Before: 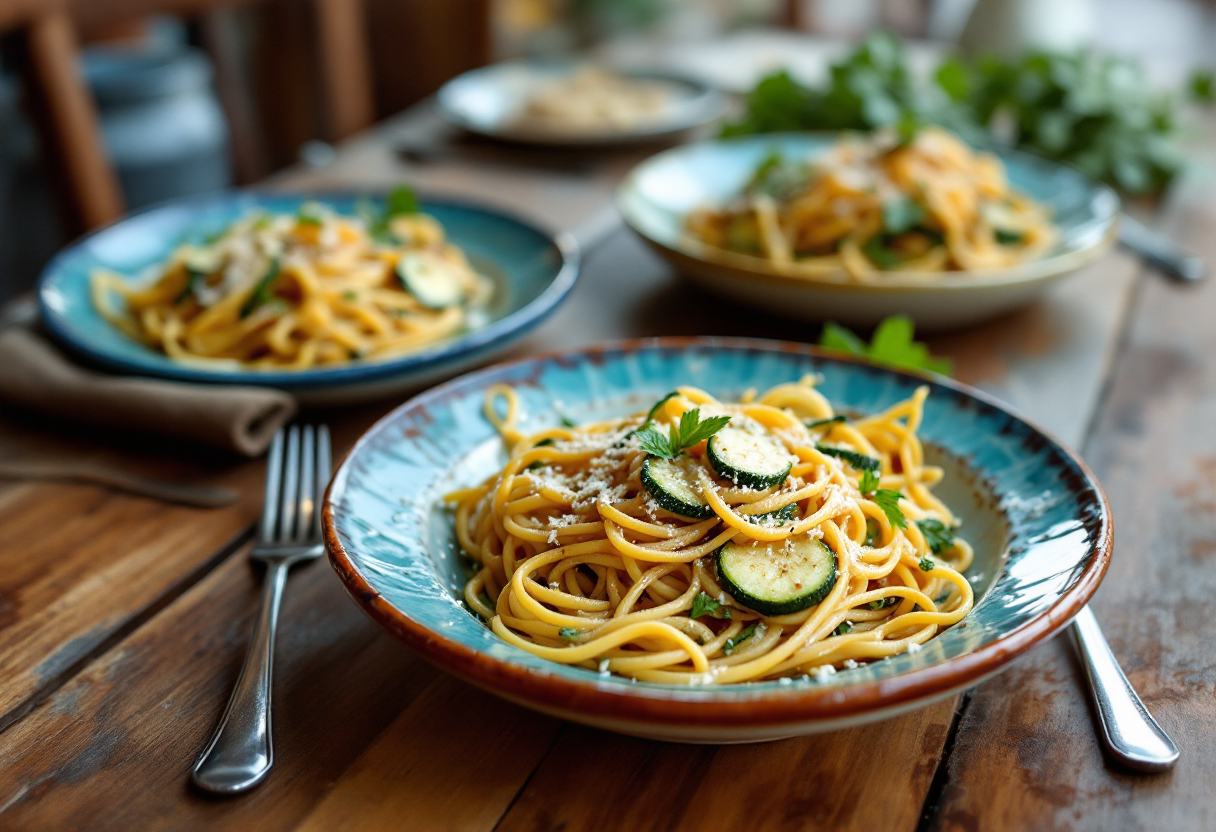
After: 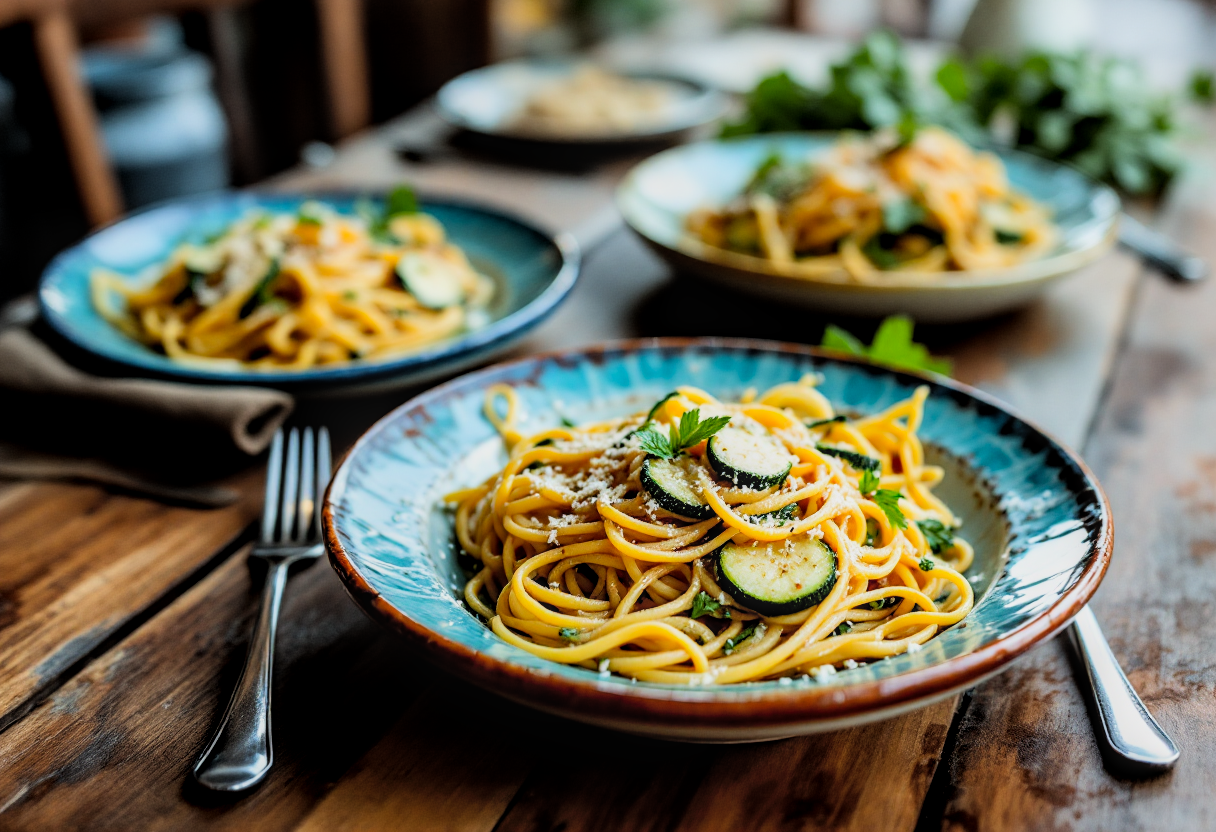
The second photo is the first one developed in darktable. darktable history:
filmic rgb: black relative exposure -5.05 EV, white relative exposure 3.98 EV, hardness 2.88, contrast 1.298, highlights saturation mix -29.34%
contrast brightness saturation: contrast 0.072, brightness 0.078, saturation 0.182
tone equalizer: edges refinement/feathering 500, mask exposure compensation -1.57 EV, preserve details no
local contrast: on, module defaults
